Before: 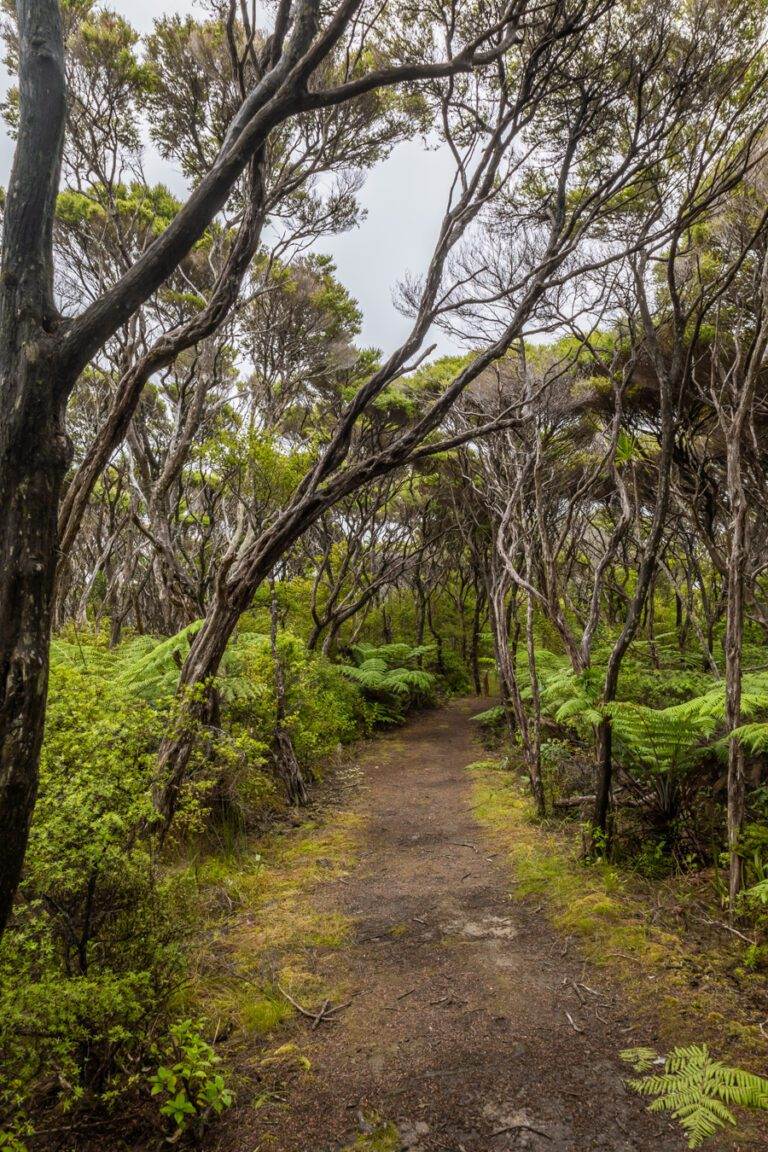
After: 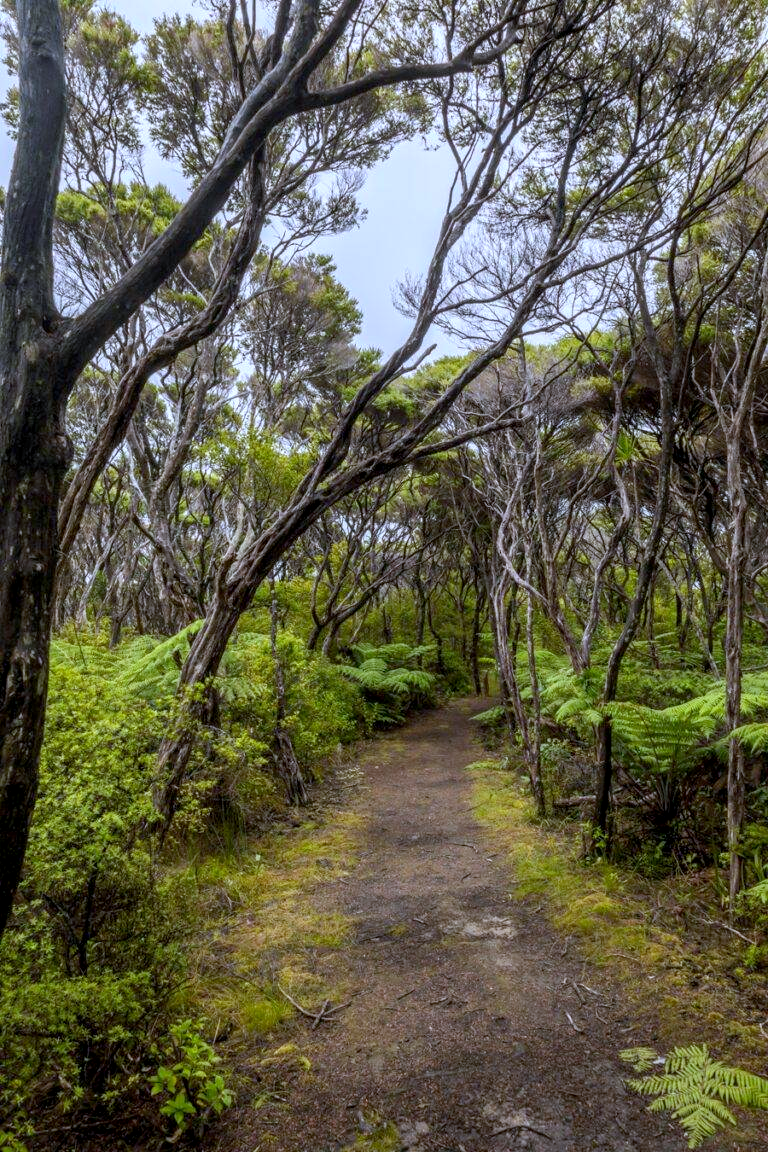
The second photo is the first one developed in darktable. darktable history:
exposure: black level correction 0.004, exposure 0.014 EV, compensate highlight preservation false
white balance: red 0.948, green 1.02, blue 1.176
